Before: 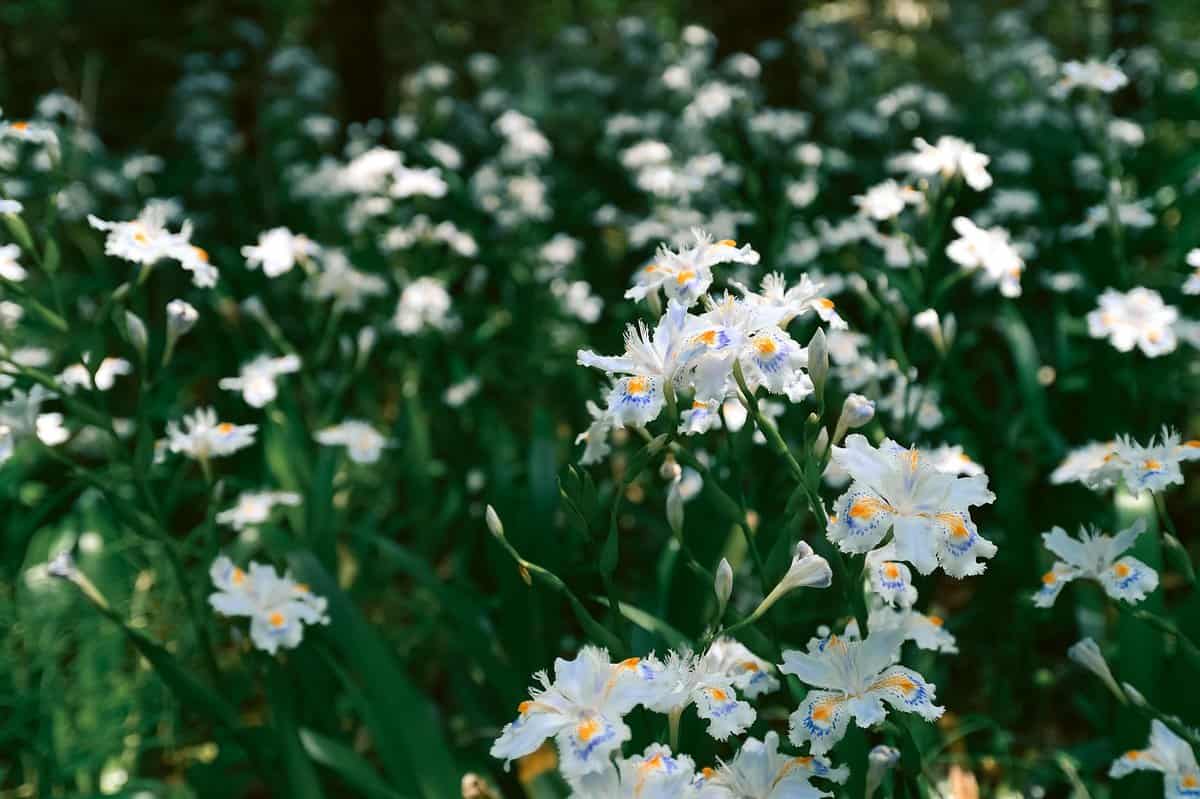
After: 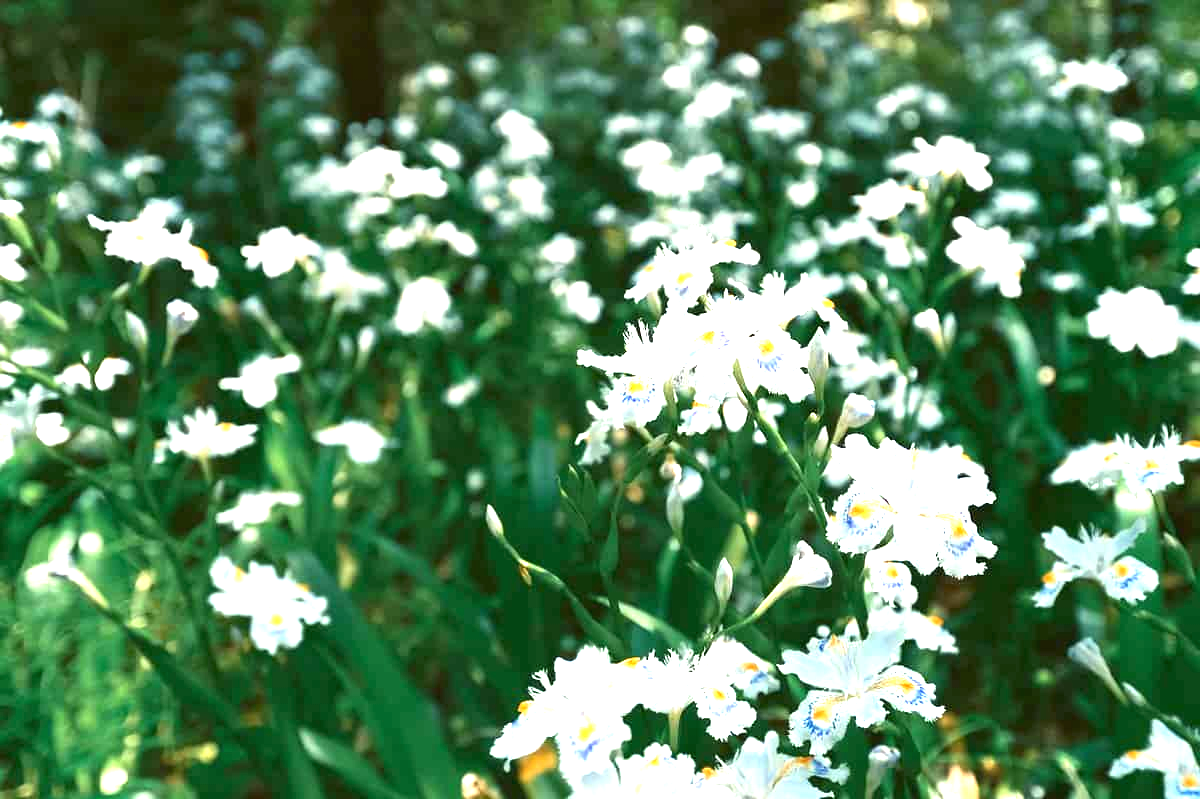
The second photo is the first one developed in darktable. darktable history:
exposure: black level correction 0, exposure 1.675 EV, compensate highlight preservation false
